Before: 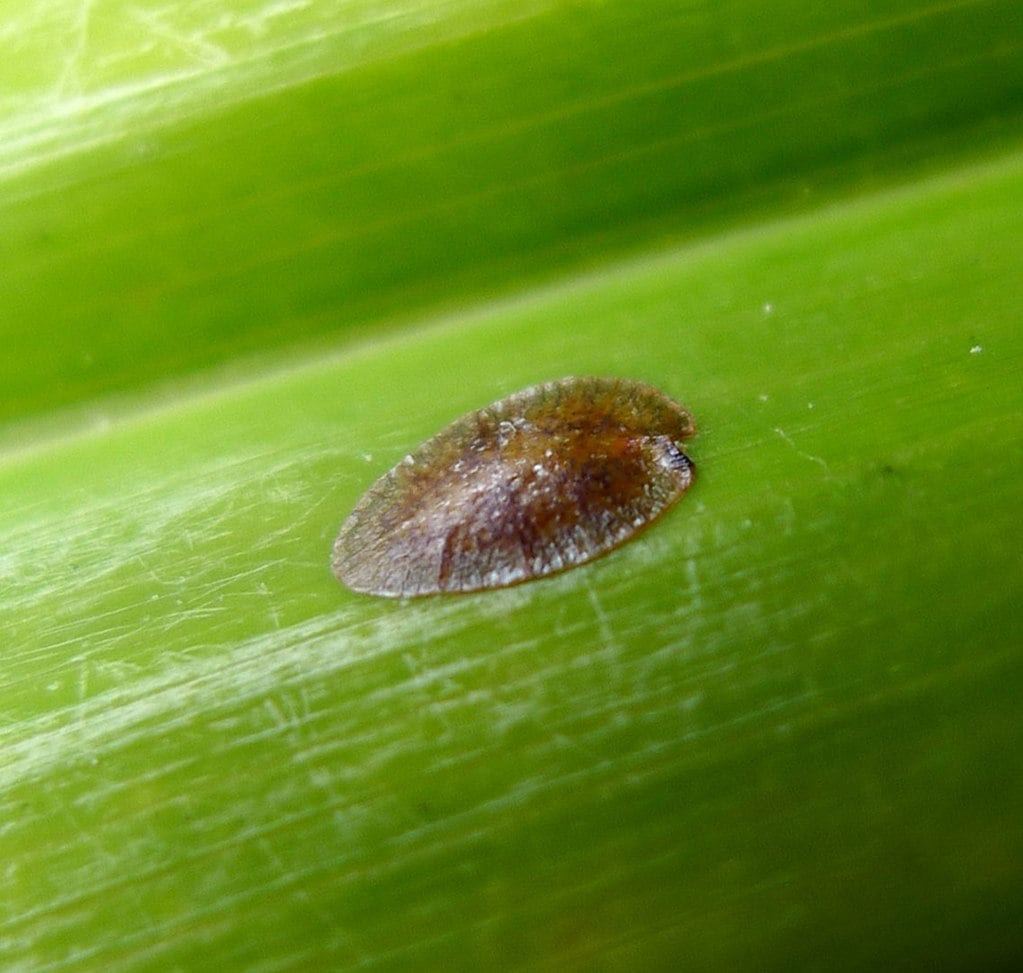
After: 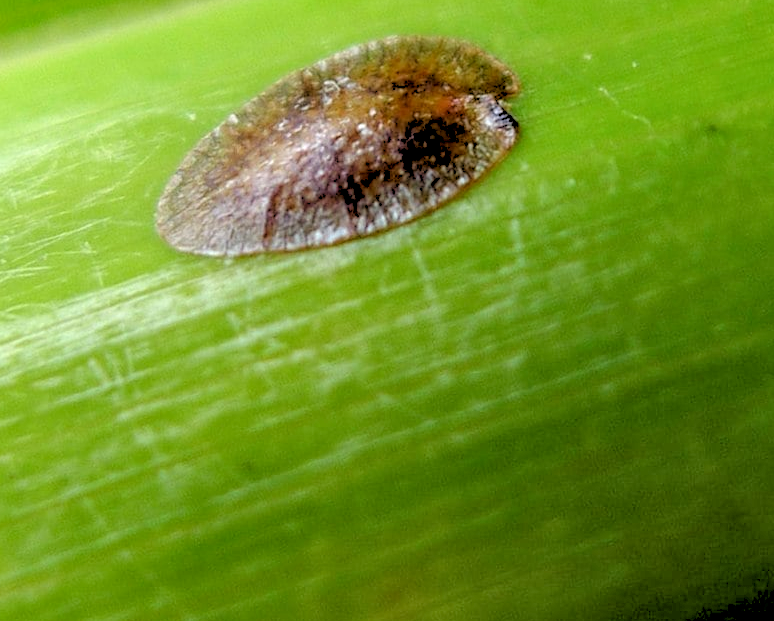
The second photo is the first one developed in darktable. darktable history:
crop and rotate: left 17.299%, top 35.115%, right 7.015%, bottom 1.024%
rgb levels: levels [[0.027, 0.429, 0.996], [0, 0.5, 1], [0, 0.5, 1]]
base curve: curves: ch0 [(0, 0) (0.472, 0.455) (1, 1)], preserve colors none
local contrast: detail 130%
